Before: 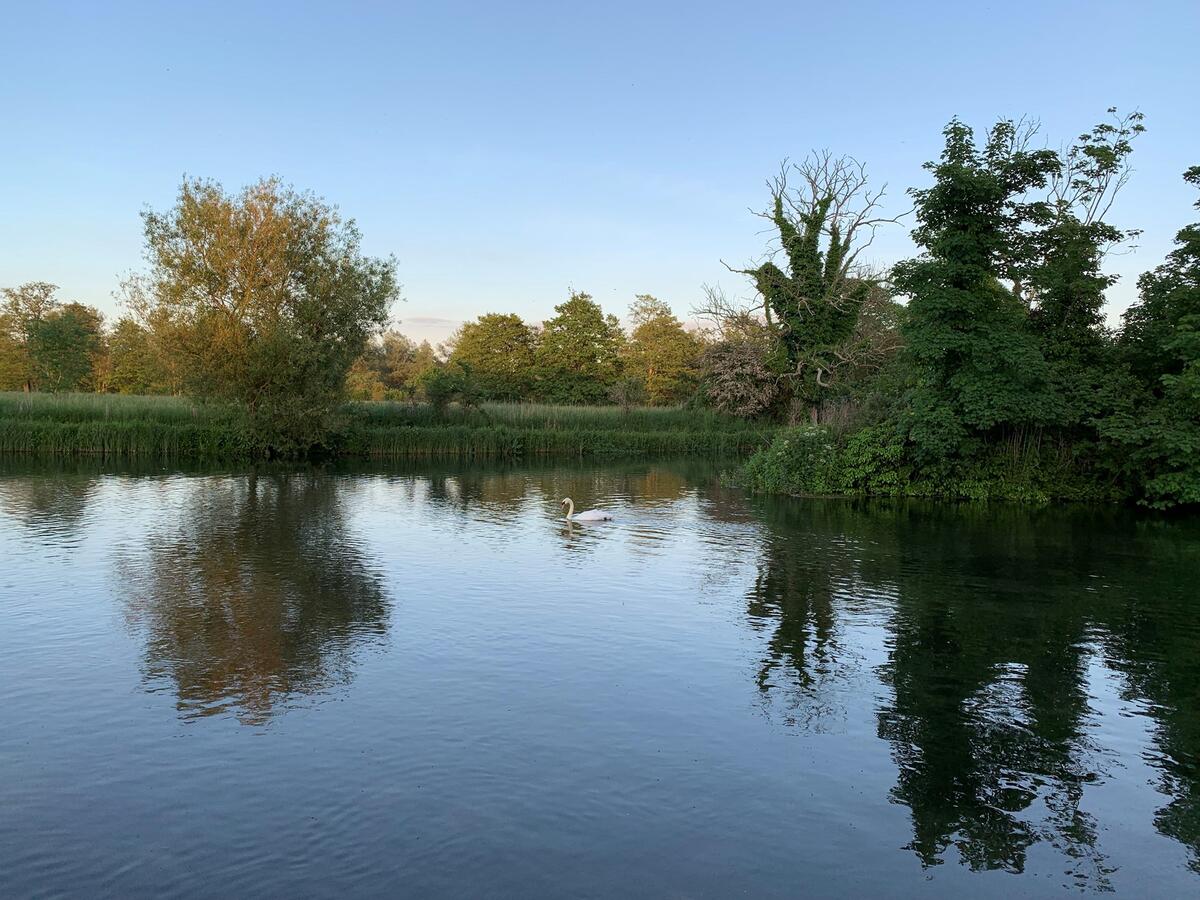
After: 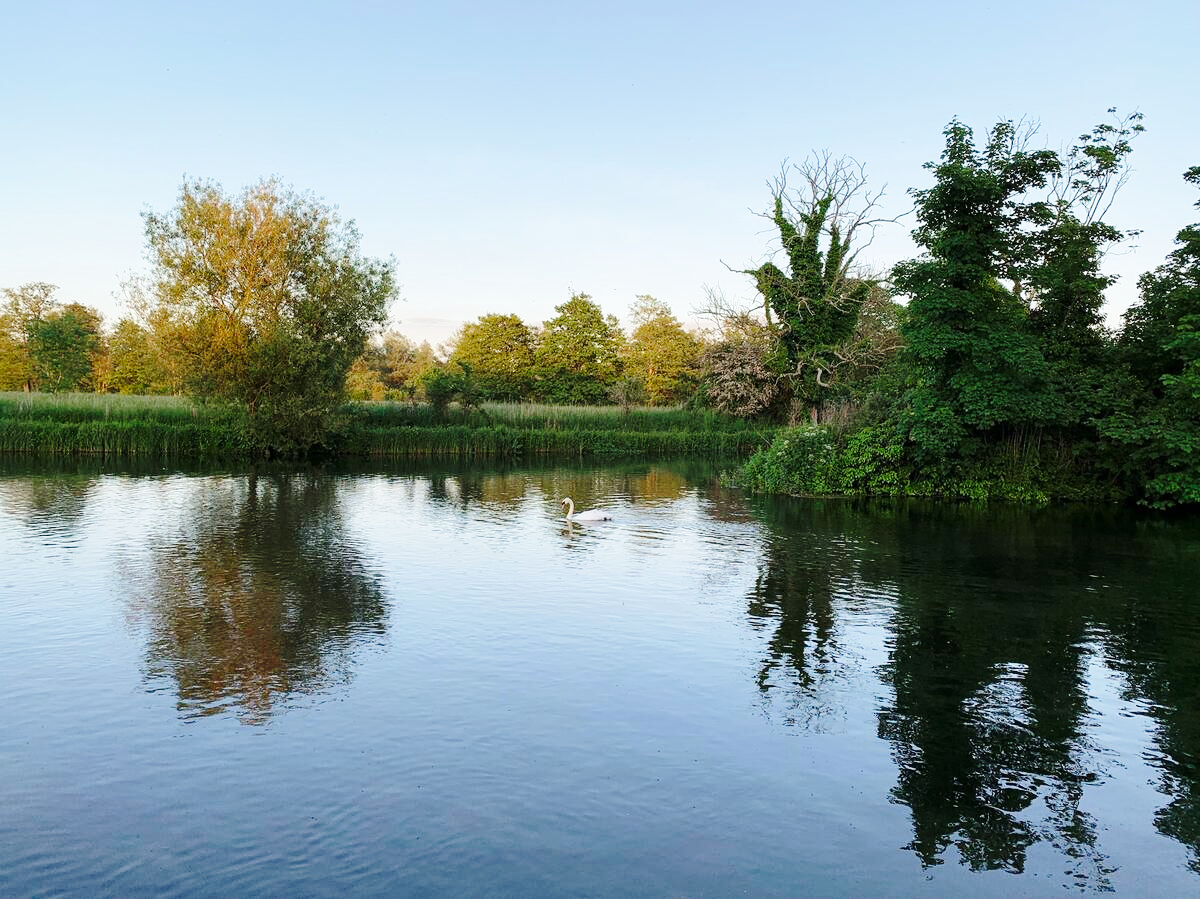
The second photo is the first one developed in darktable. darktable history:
base curve: curves: ch0 [(0, 0) (0.032, 0.037) (0.105, 0.228) (0.435, 0.76) (0.856, 0.983) (1, 1)], preserve colors none
crop: bottom 0.071%
rgb curve: curves: ch0 [(0, 0) (0.175, 0.154) (0.785, 0.663) (1, 1)]
